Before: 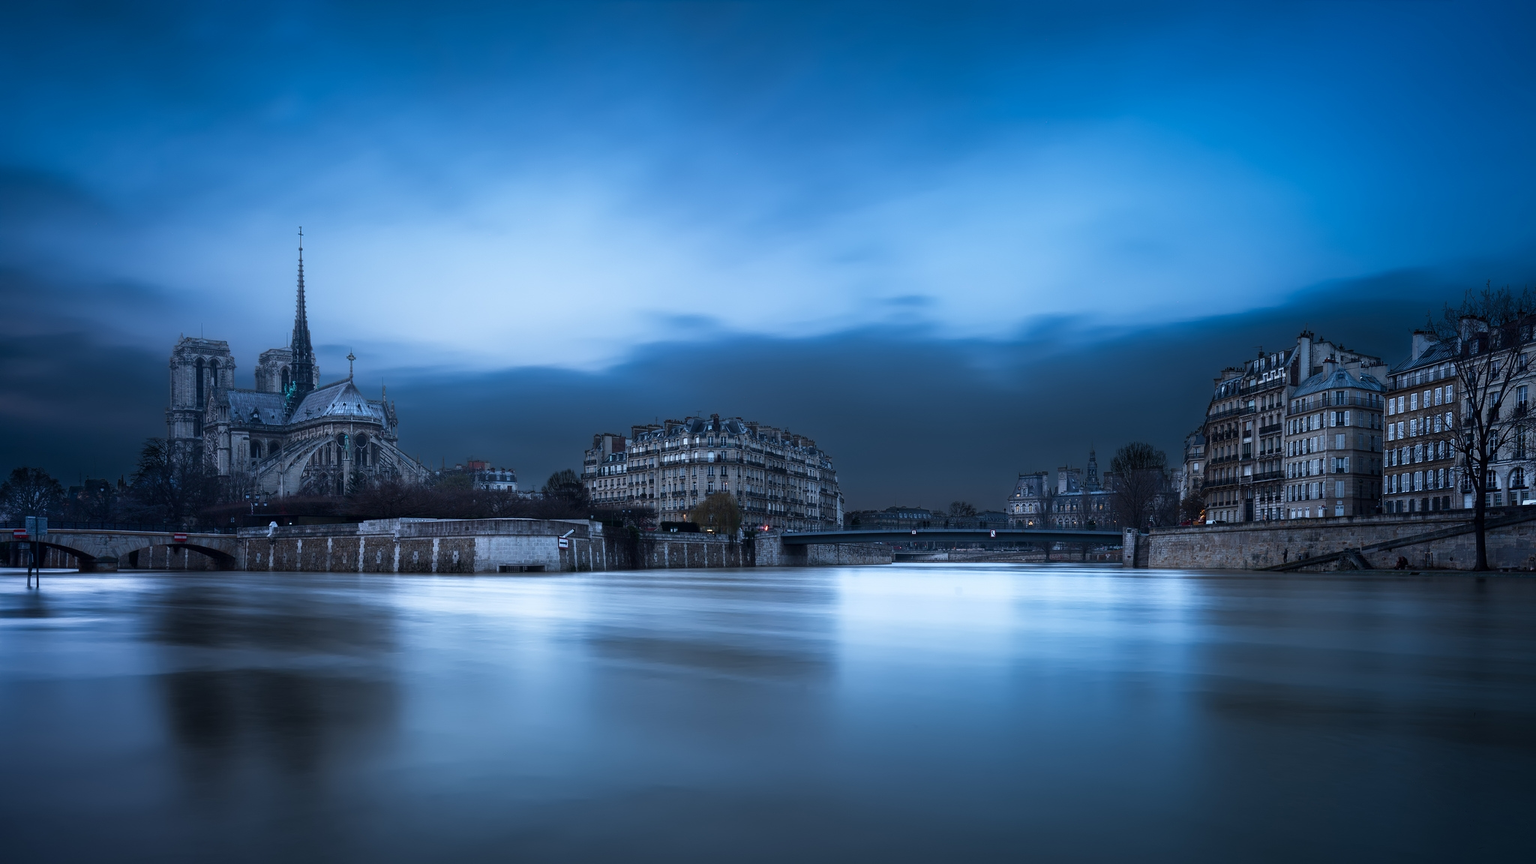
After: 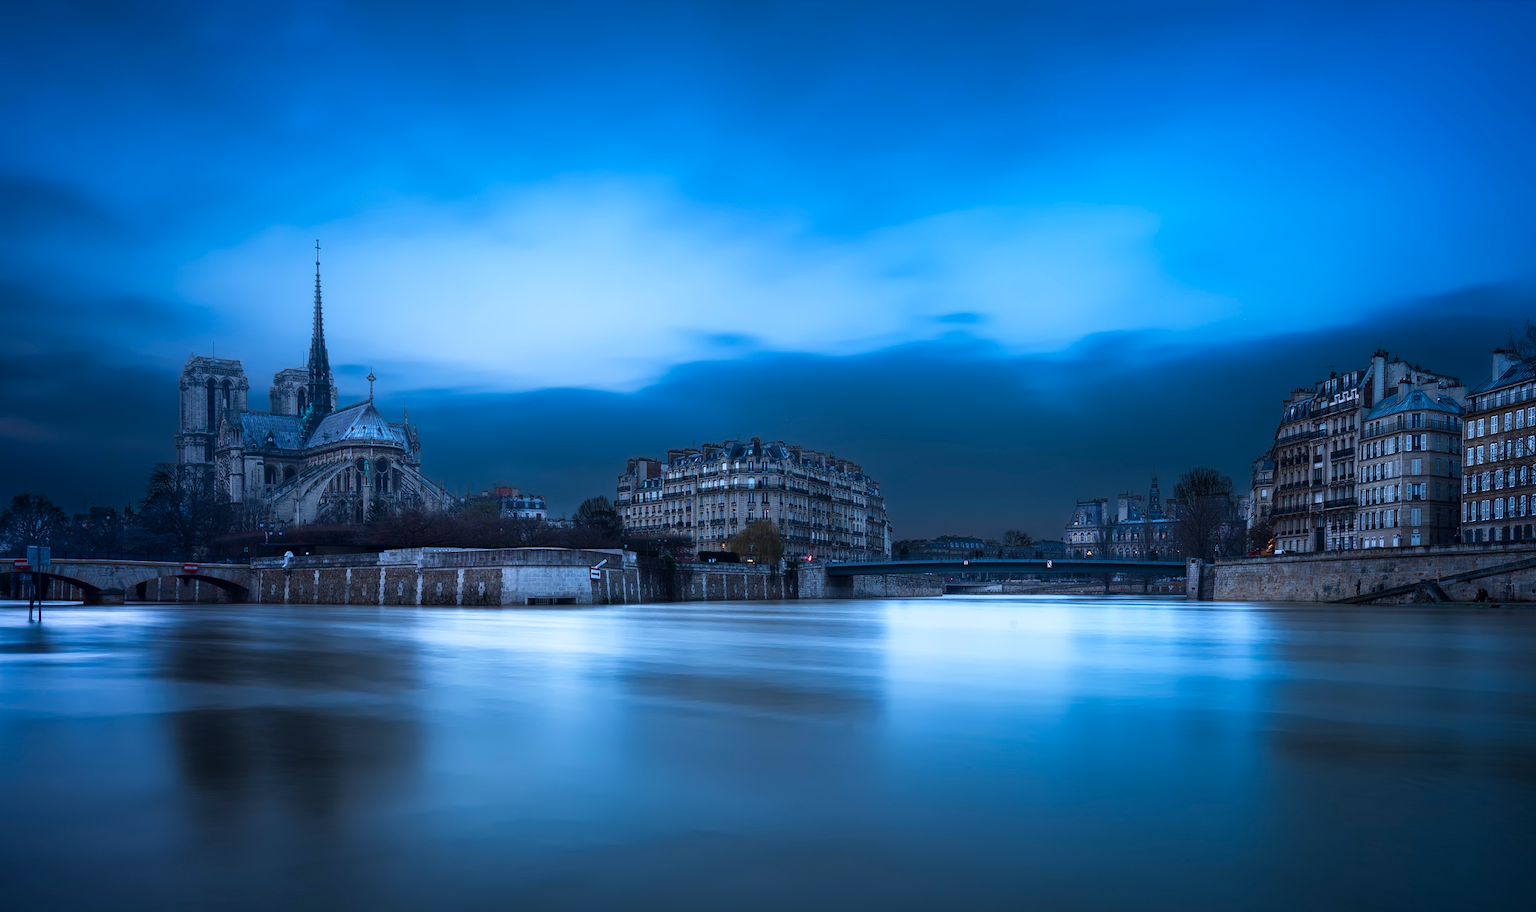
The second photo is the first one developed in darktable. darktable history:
crop and rotate: left 0%, right 5.364%
color correction: highlights b* 0.012, saturation 1.36
